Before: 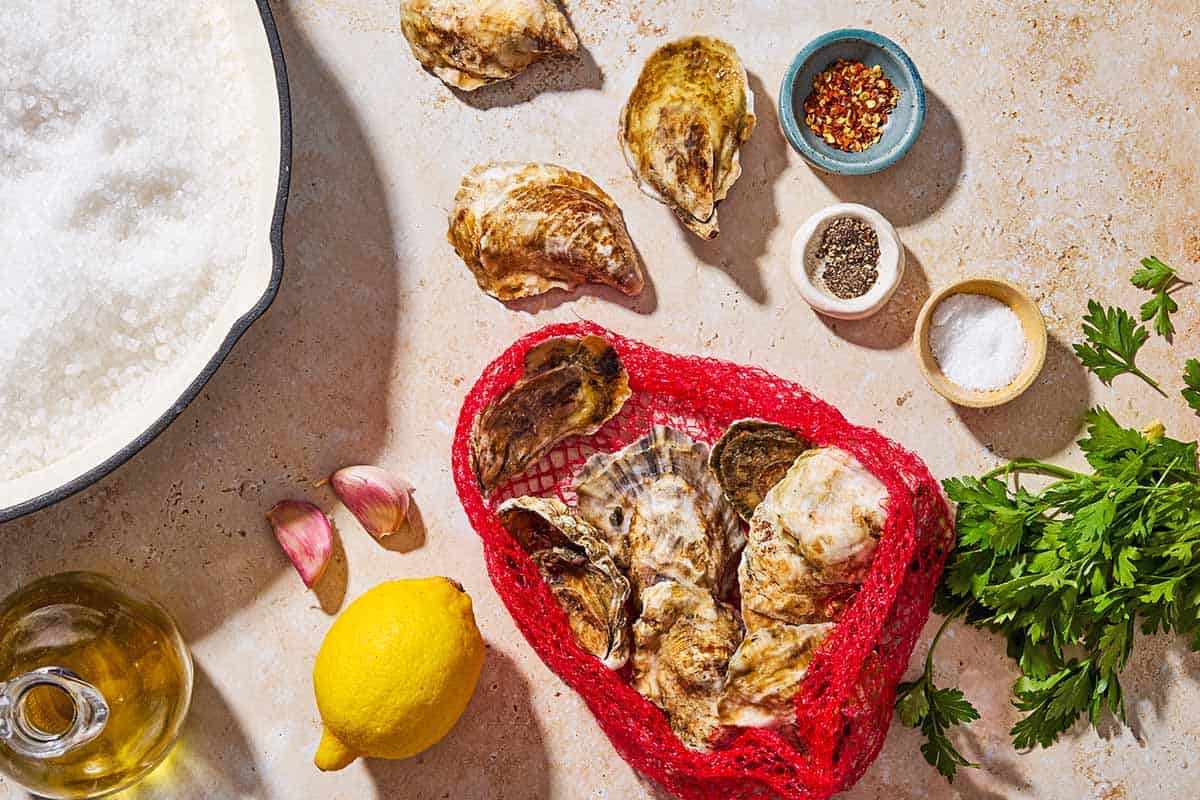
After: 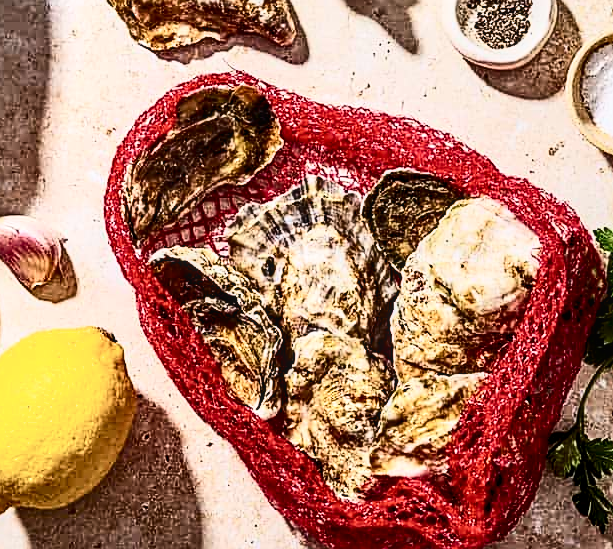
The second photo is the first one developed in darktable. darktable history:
filmic rgb: black relative exposure -12.1 EV, white relative exposure 2.81 EV, threshold 3.06 EV, target black luminance 0%, hardness 8.01, latitude 69.54%, contrast 1.137, highlights saturation mix 10.14%, shadows ↔ highlights balance -0.384%, enable highlight reconstruction true
crop and rotate: left 29.066%, top 31.356%, right 19.832%
sharpen: on, module defaults
contrast brightness saturation: contrast 0.481, saturation -0.08
local contrast: detail 130%
